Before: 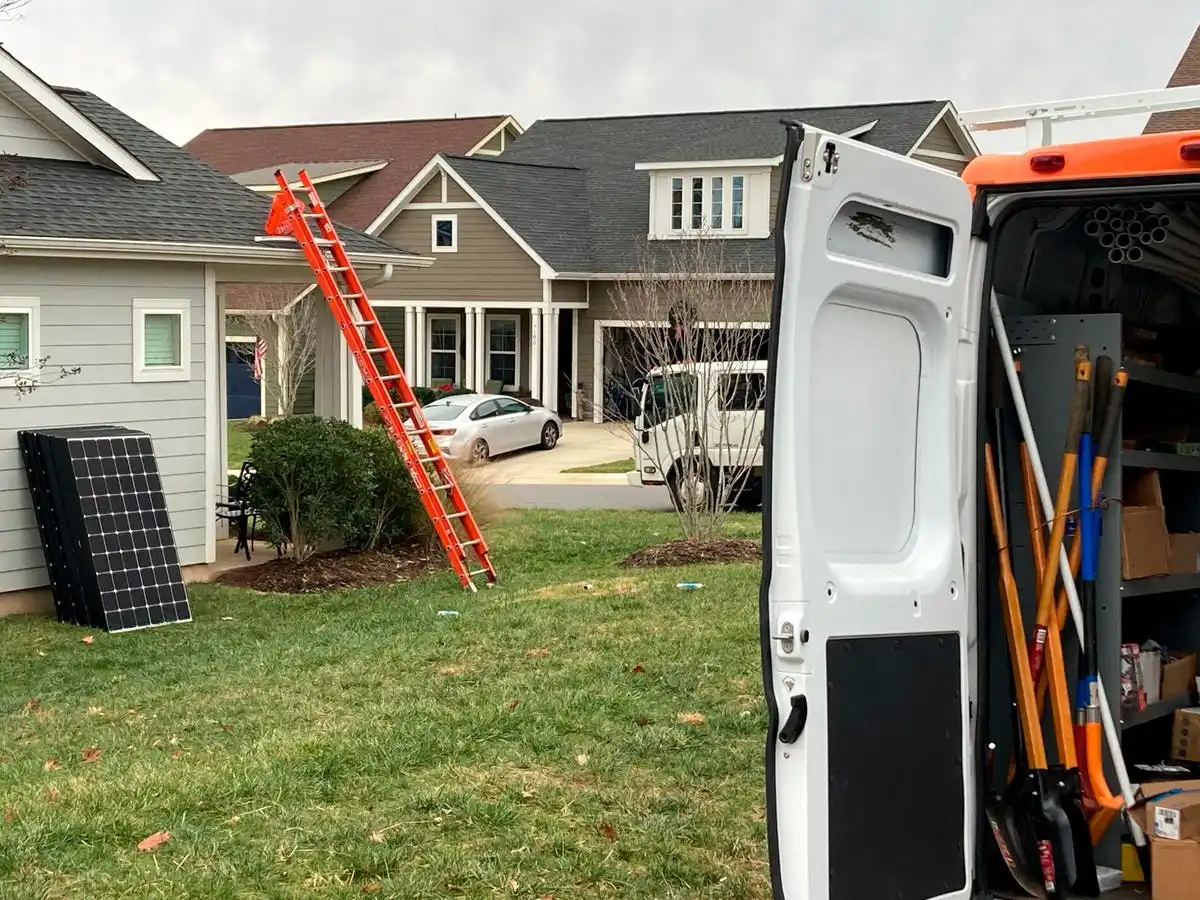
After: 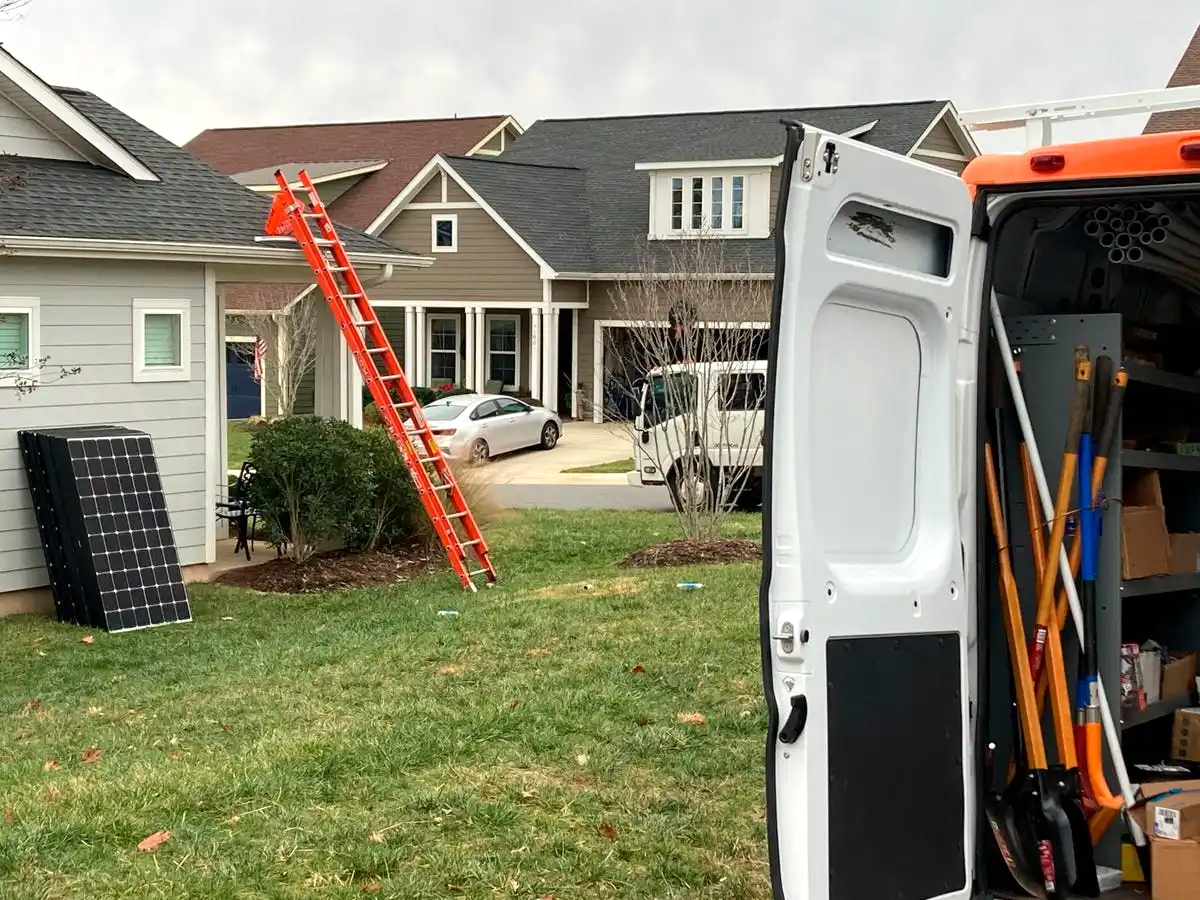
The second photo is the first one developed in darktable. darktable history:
exposure: exposure 0.085 EV, compensate highlight preservation false
